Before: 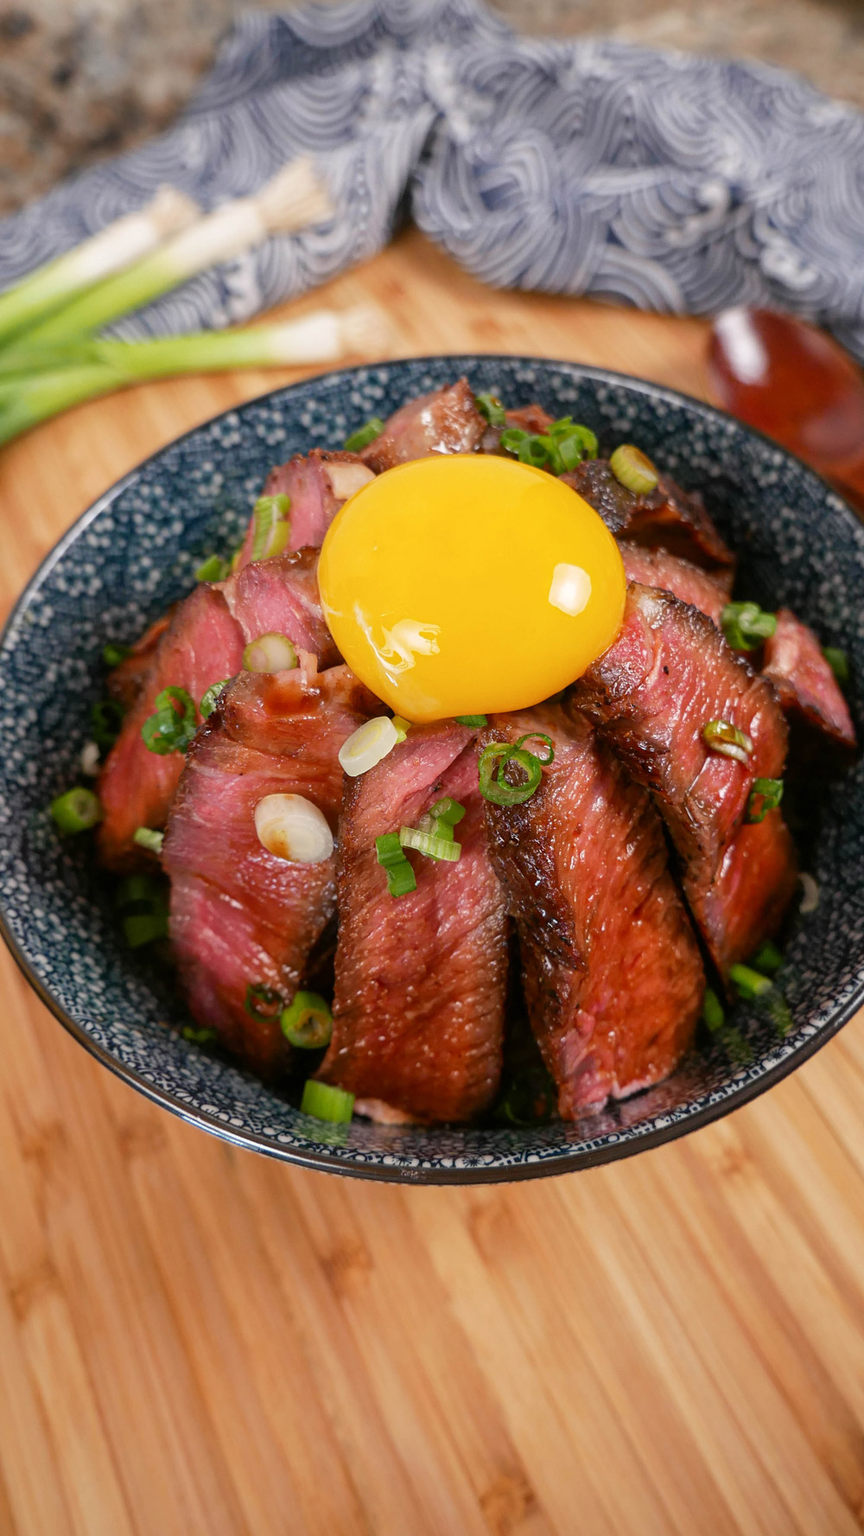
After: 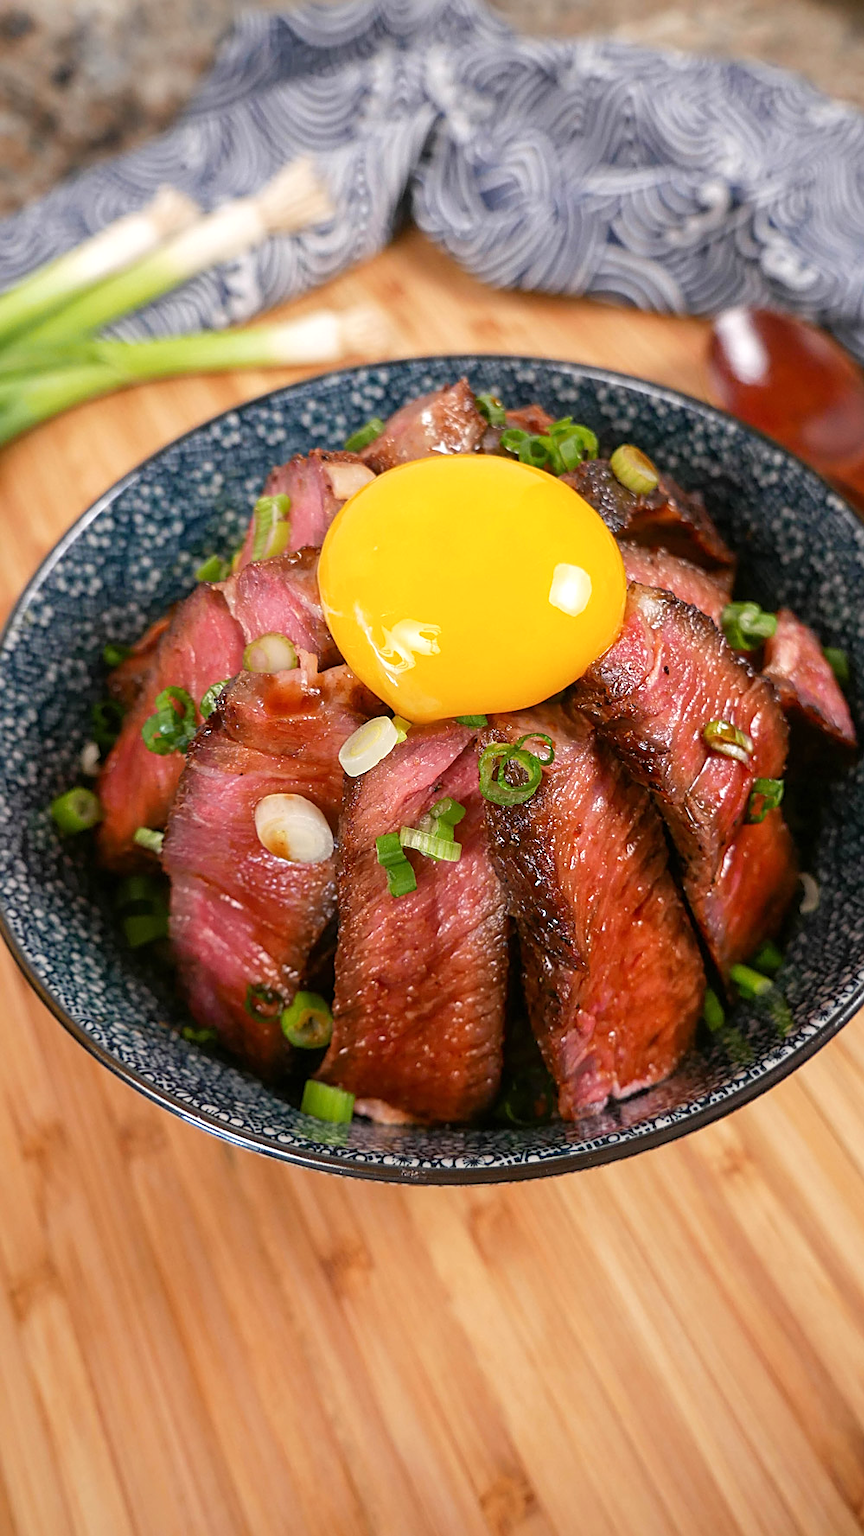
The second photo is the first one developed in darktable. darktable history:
exposure: exposure 0.258 EV, compensate highlight preservation false
sharpen: on, module defaults
